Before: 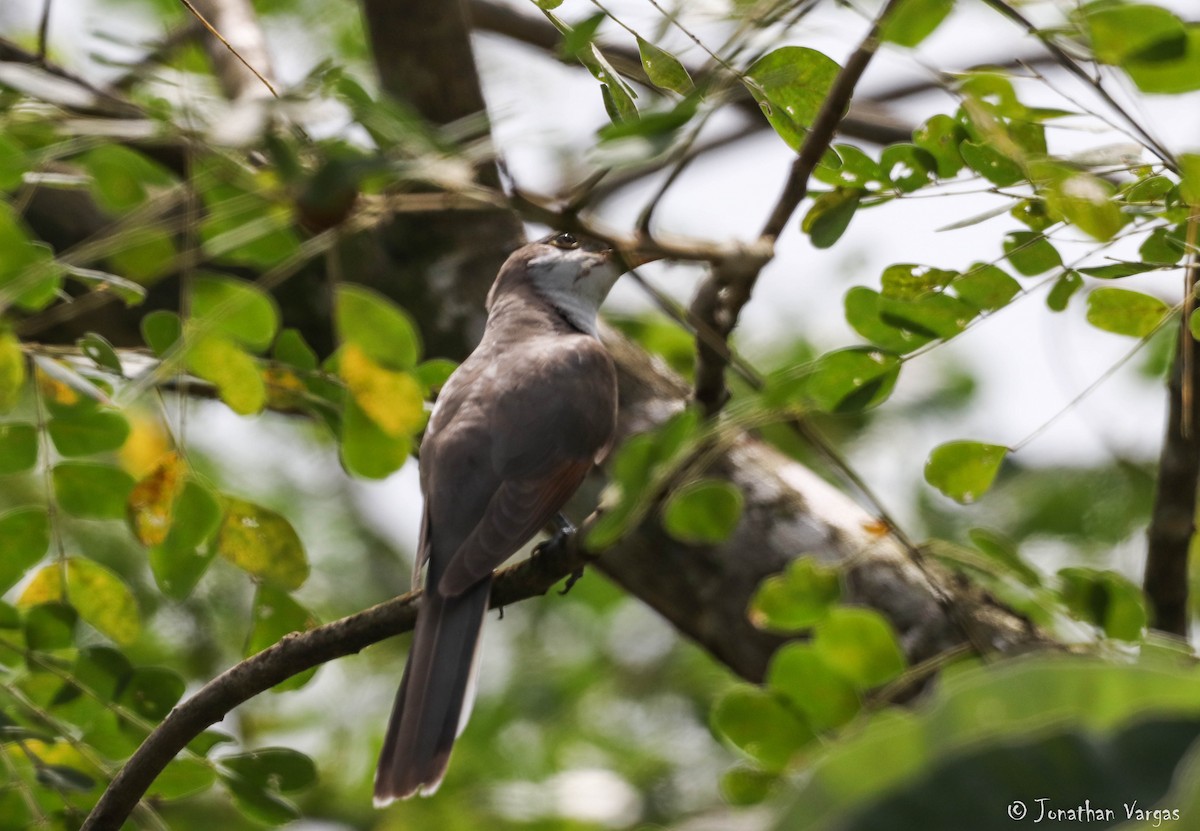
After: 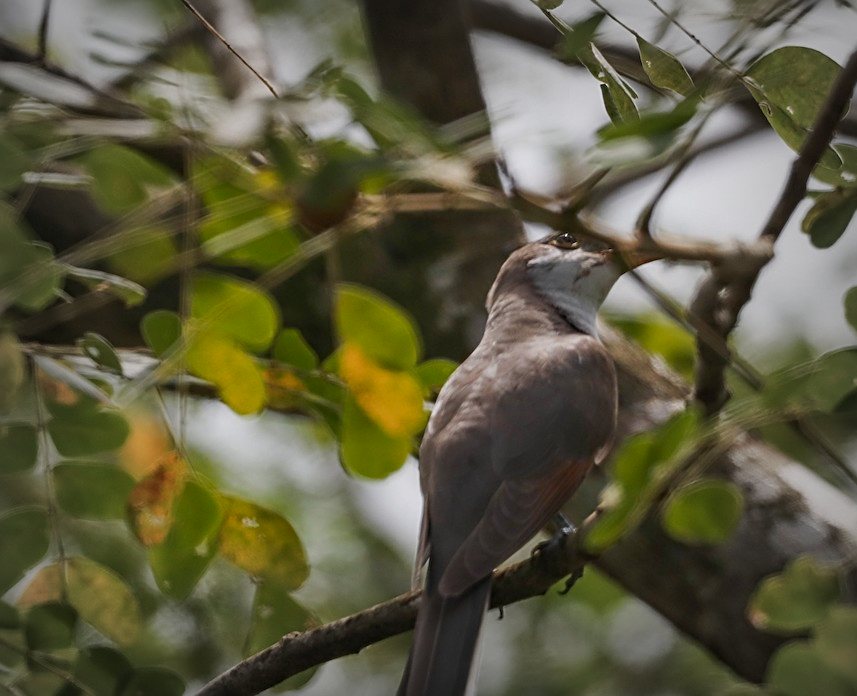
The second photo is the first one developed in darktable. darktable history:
color zones: curves: ch1 [(0.235, 0.558) (0.75, 0.5)]; ch2 [(0.25, 0.462) (0.749, 0.457)]
tone equalizer: -8 EV 0.233 EV, -7 EV 0.399 EV, -6 EV 0.409 EV, -5 EV 0.225 EV, -3 EV -0.251 EV, -2 EV -0.403 EV, -1 EV -0.435 EV, +0 EV -0.279 EV, mask exposure compensation -0.51 EV
crop: right 28.543%, bottom 16.227%
contrast brightness saturation: saturation -0.047
vignetting: fall-off start 53.28%, automatic ratio true, width/height ratio 1.312, shape 0.224
sharpen: on, module defaults
color calibration: illuminant same as pipeline (D50), adaptation XYZ, x 0.346, y 0.359, temperature 5023.44 K
